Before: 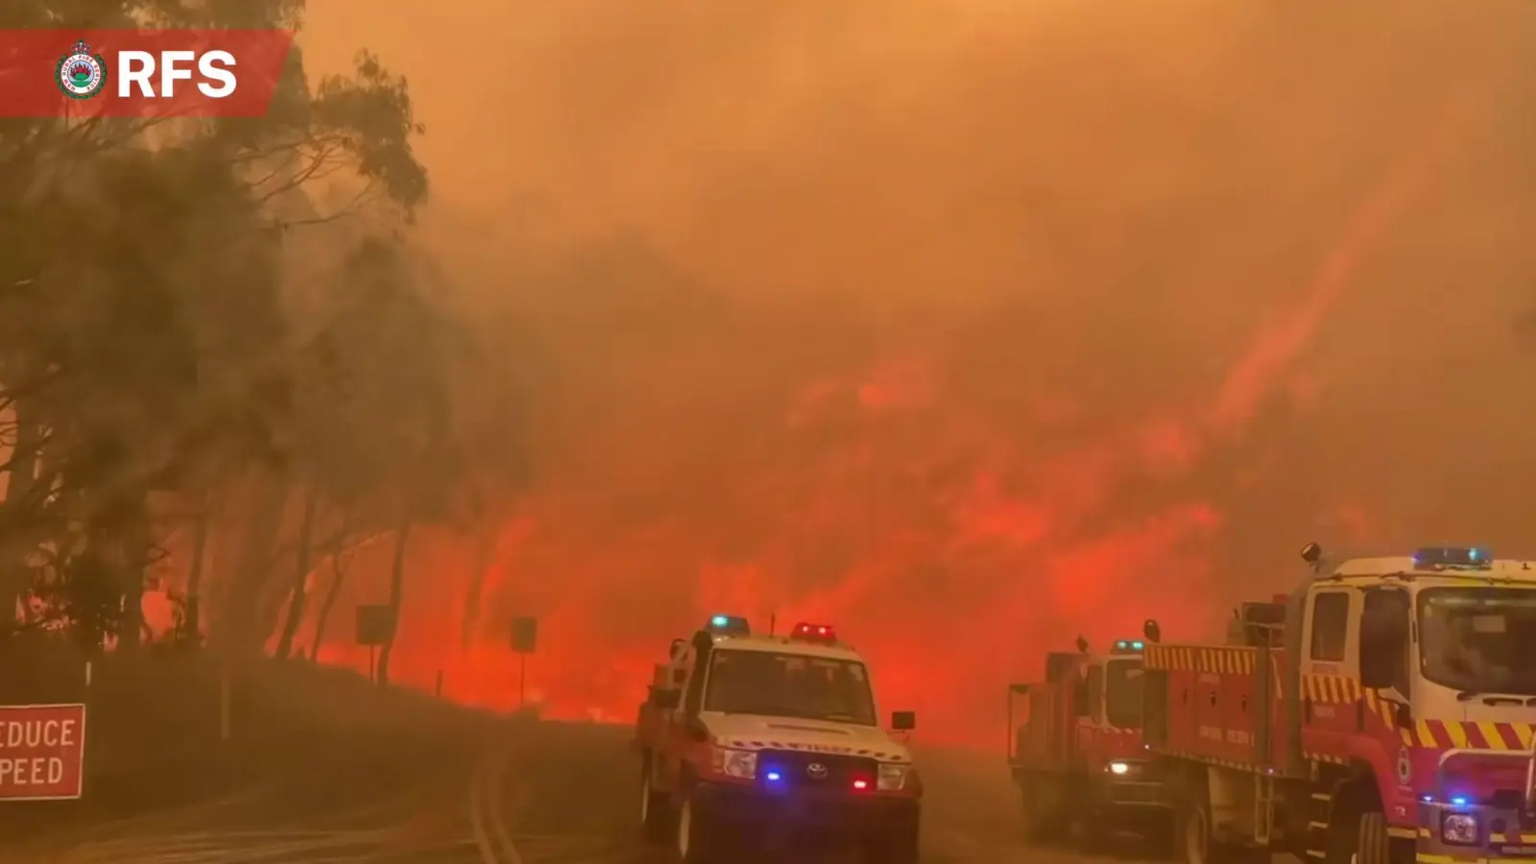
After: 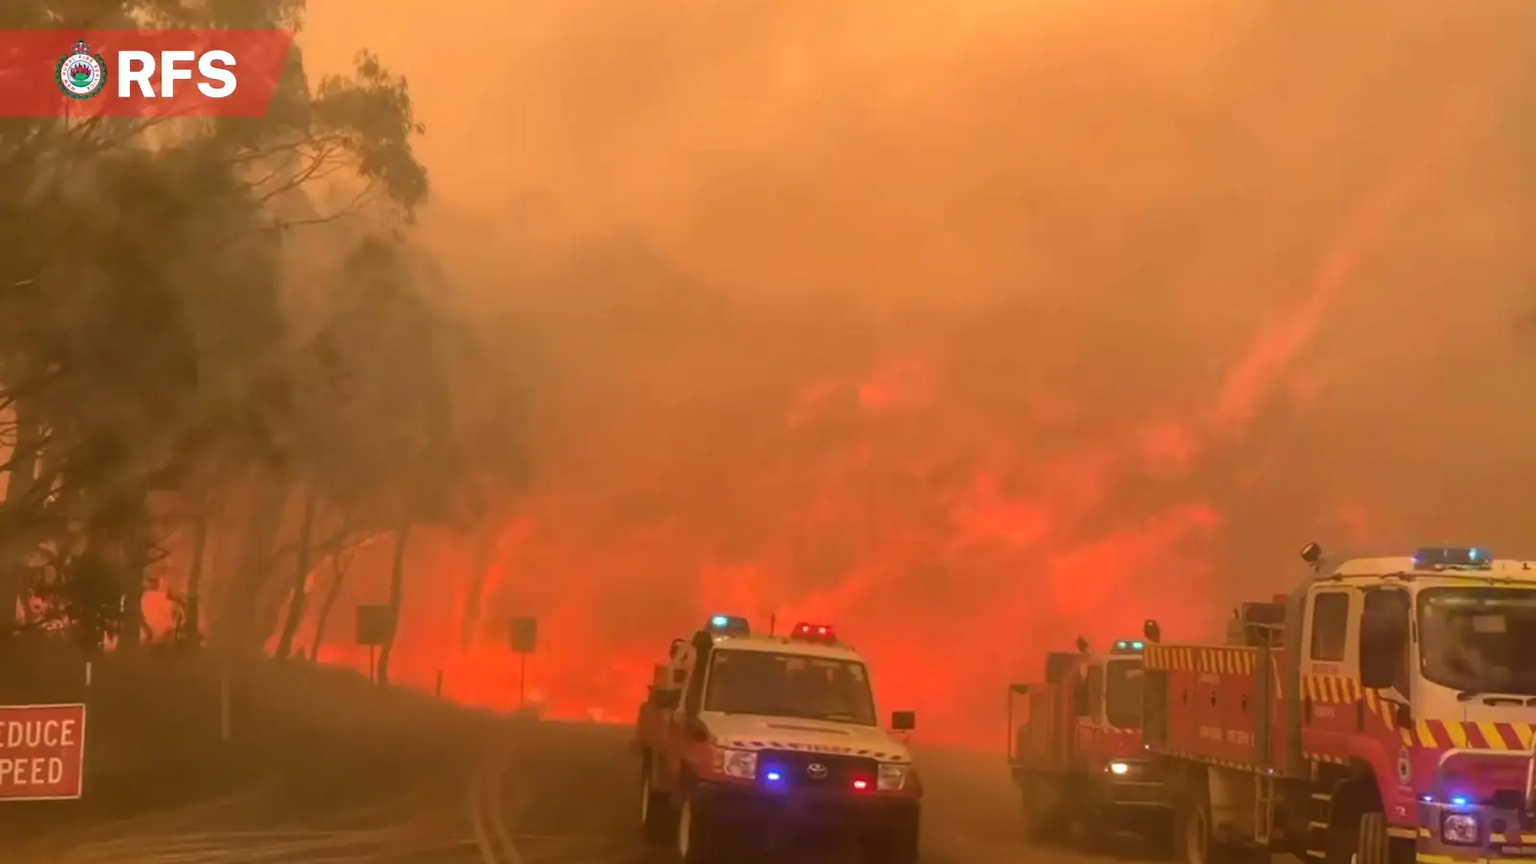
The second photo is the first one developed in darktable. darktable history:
tone equalizer: -8 EV -0.723 EV, -7 EV -0.696 EV, -6 EV -0.611 EV, -5 EV -0.423 EV, -3 EV 0.399 EV, -2 EV 0.6 EV, -1 EV 0.697 EV, +0 EV 0.738 EV
exposure: exposure -0.258 EV, compensate highlight preservation false
